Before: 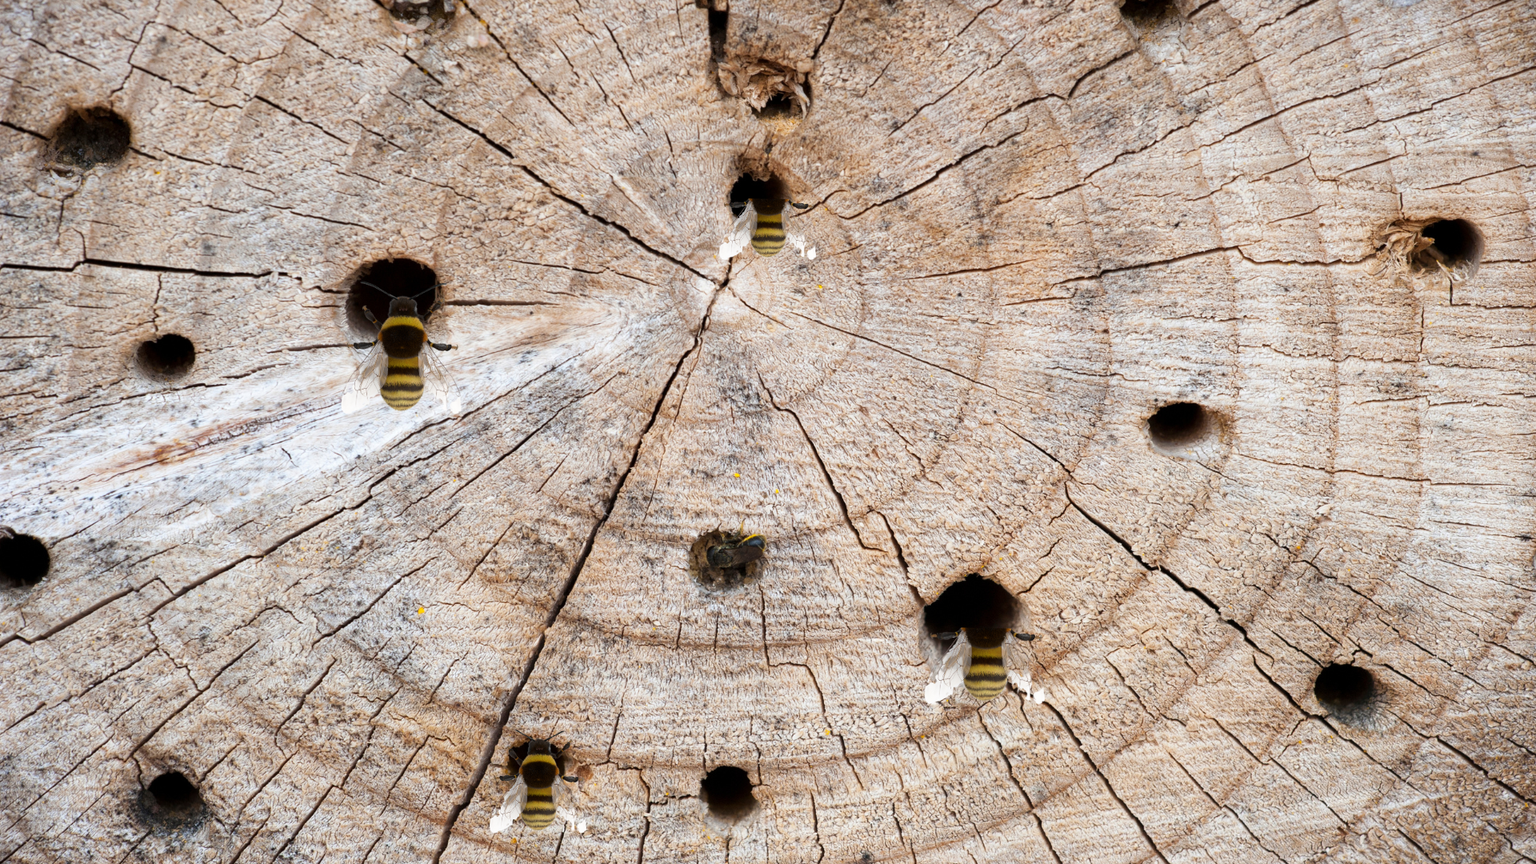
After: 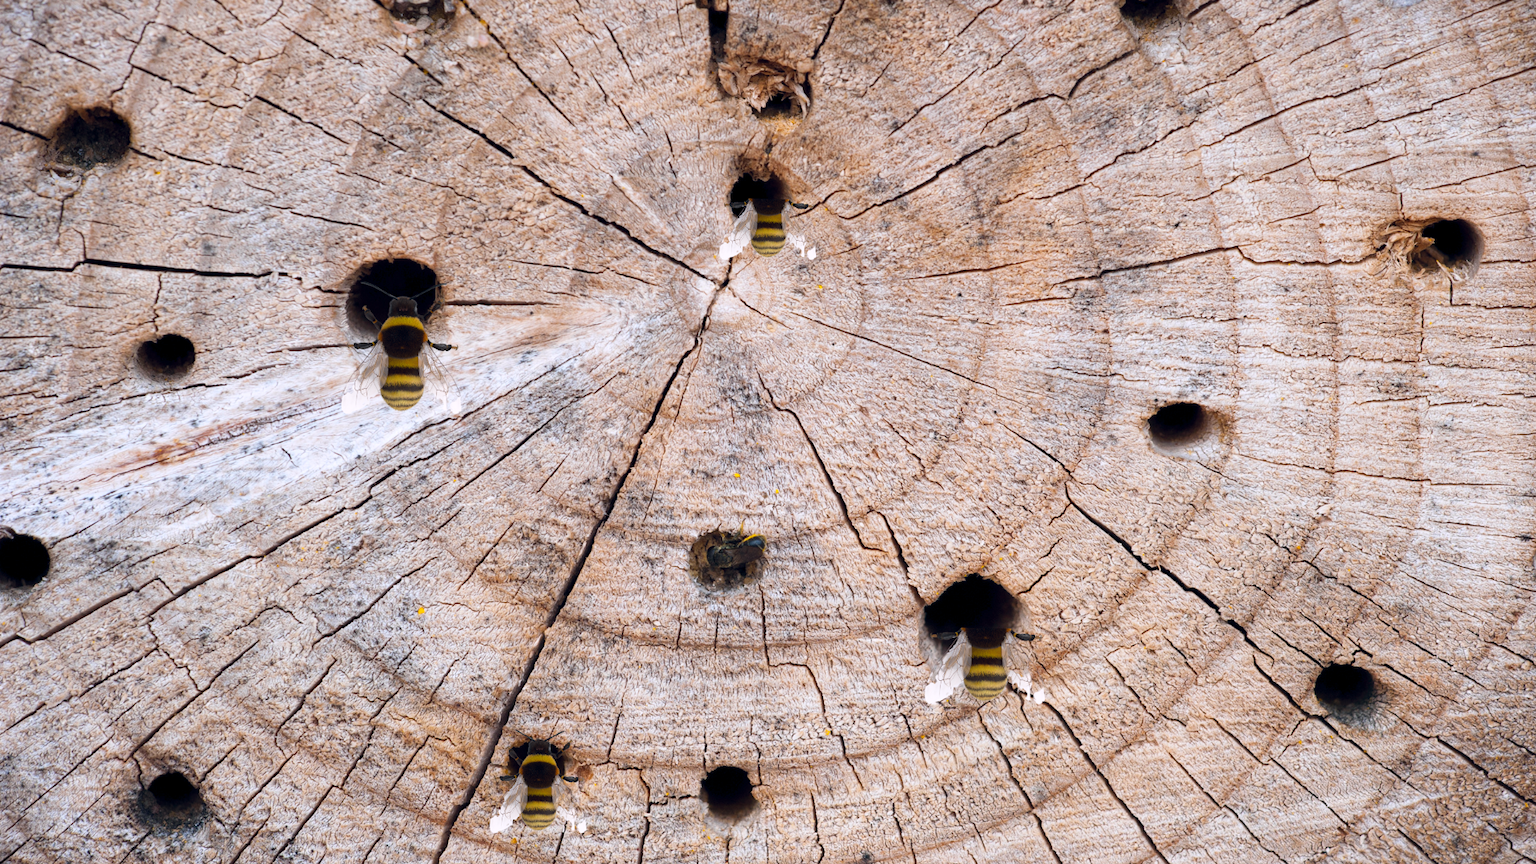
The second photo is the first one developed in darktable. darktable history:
color correction: highlights a* -0.772, highlights b* -8.92
color balance rgb: shadows lift › hue 87.51°, highlights gain › chroma 1.62%, highlights gain › hue 55.1°, global offset › chroma 0.06%, global offset › hue 253.66°, linear chroma grading › global chroma 0.5%, perceptual saturation grading › global saturation 16.38%
